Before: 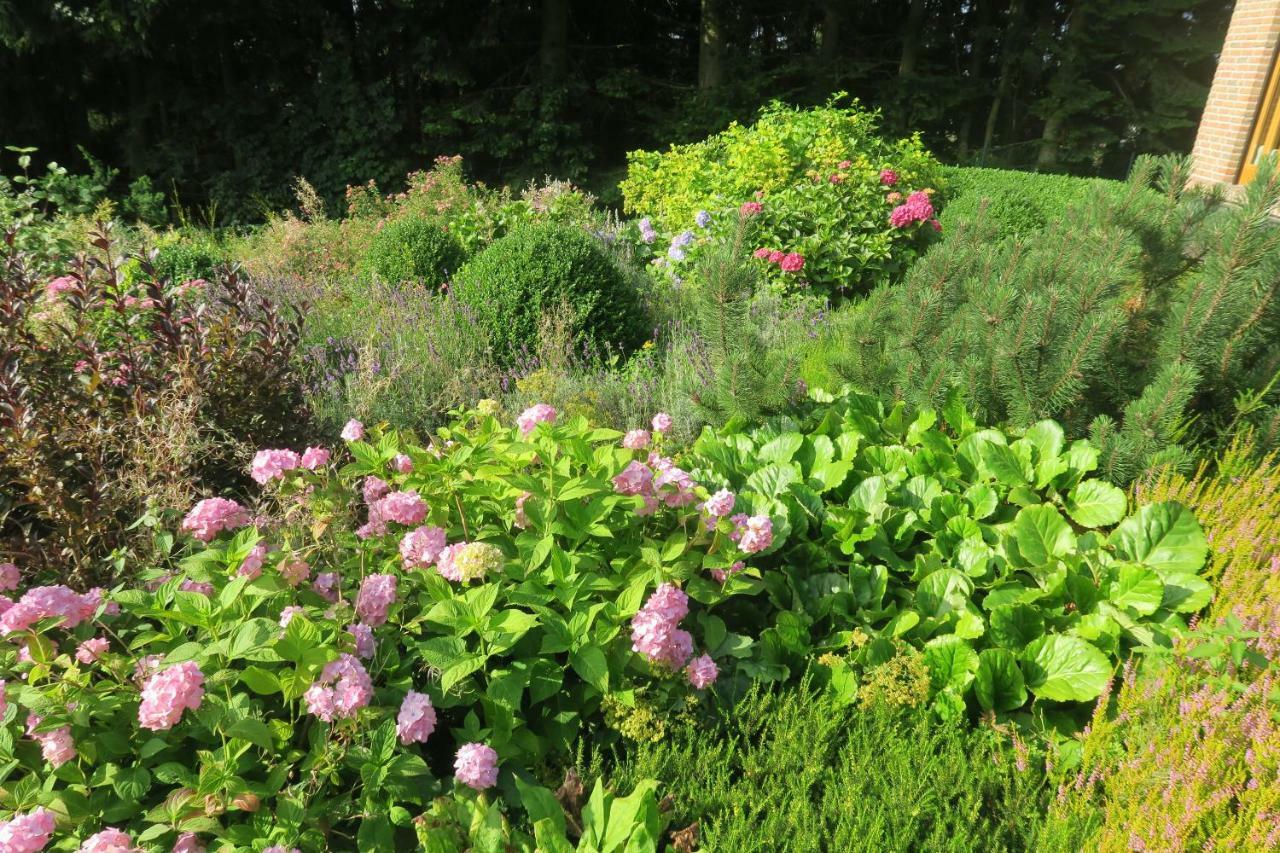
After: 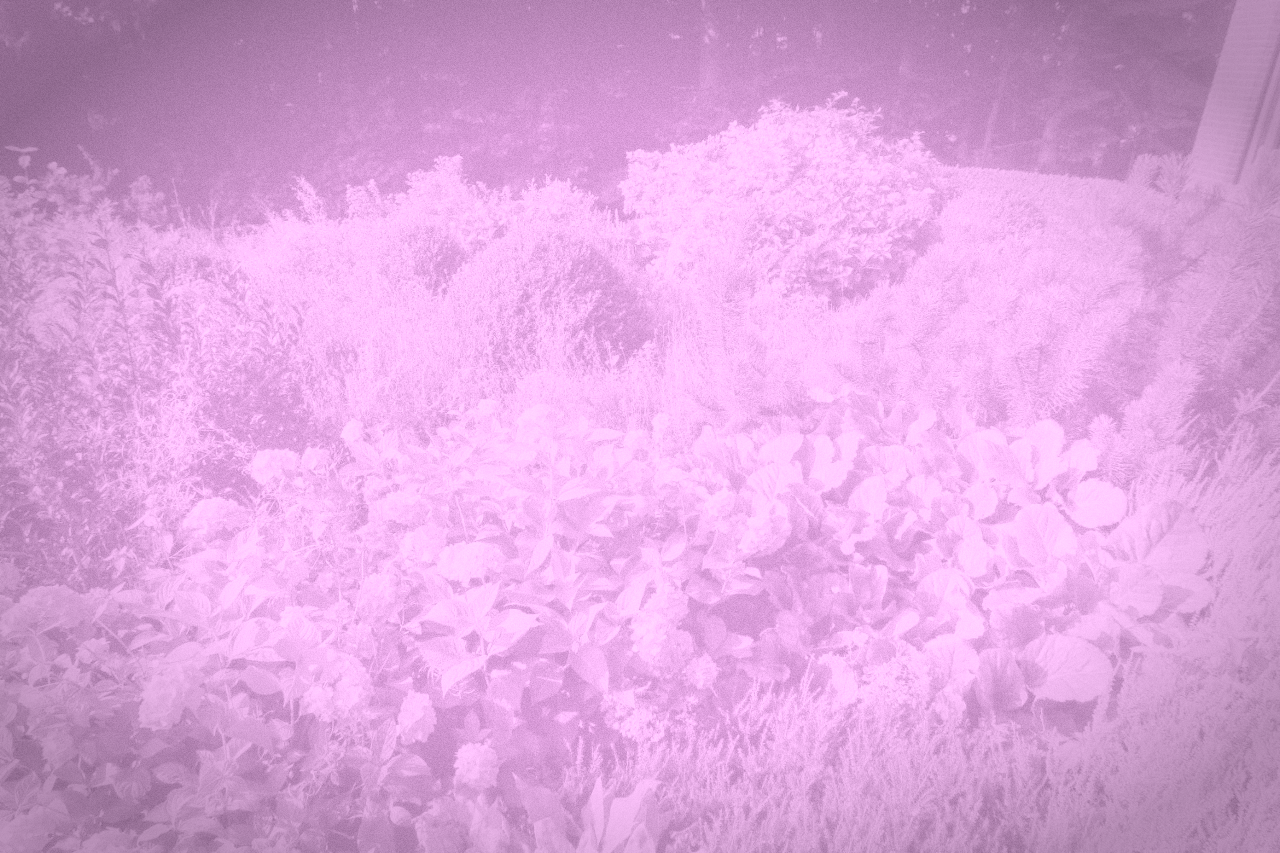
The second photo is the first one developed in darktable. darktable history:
vignetting: fall-off start 70.97%, brightness -0.584, saturation -0.118, width/height ratio 1.333
contrast brightness saturation: contrast -0.28
grain: coarseness 0.09 ISO
filmic rgb: hardness 4.17
local contrast: on, module defaults
colorize: hue 331.2°, saturation 69%, source mix 30.28%, lightness 69.02%, version 1
color zones: curves: ch1 [(0.263, 0.53) (0.376, 0.287) (0.487, 0.512) (0.748, 0.547) (1, 0.513)]; ch2 [(0.262, 0.45) (0.751, 0.477)], mix 31.98%
